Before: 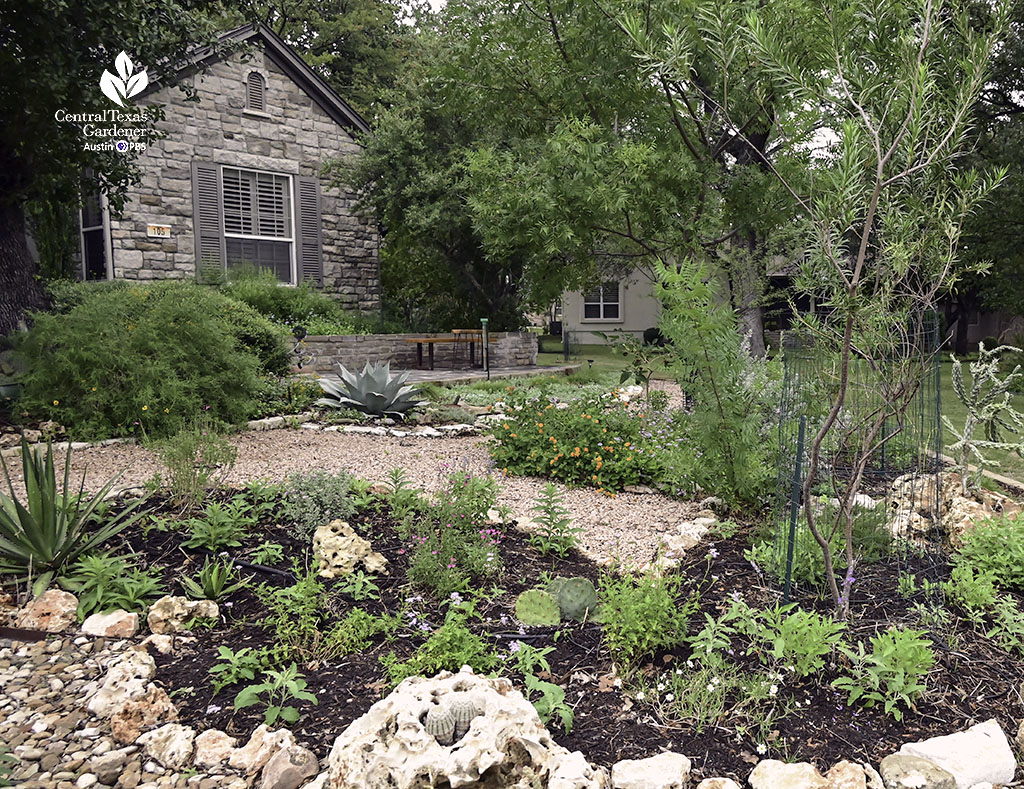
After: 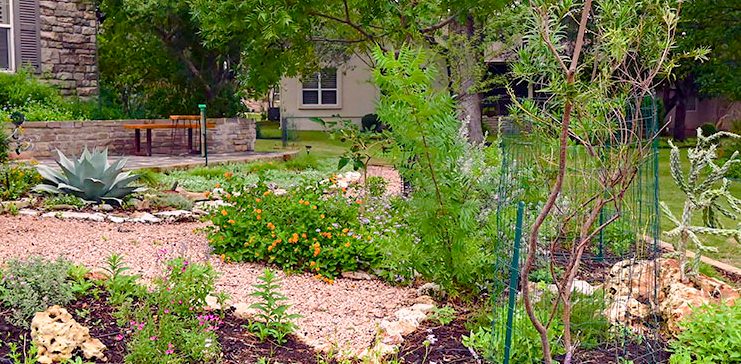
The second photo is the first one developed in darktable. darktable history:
color balance rgb: linear chroma grading › global chroma 19.566%, perceptual saturation grading › global saturation 19.483%, perceptual saturation grading › highlights -25.24%, perceptual saturation grading › shadows 50.104%, global vibrance 20%
crop and rotate: left 27.6%, top 27.359%, bottom 26.488%
